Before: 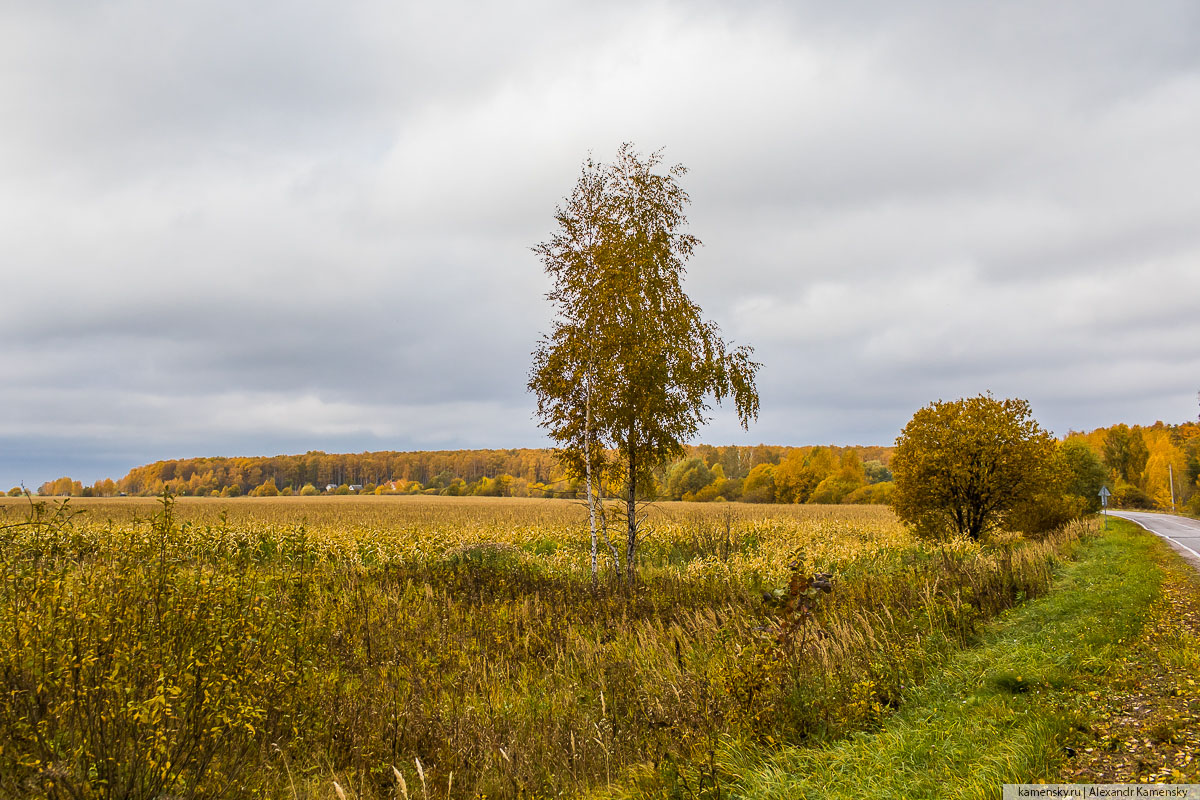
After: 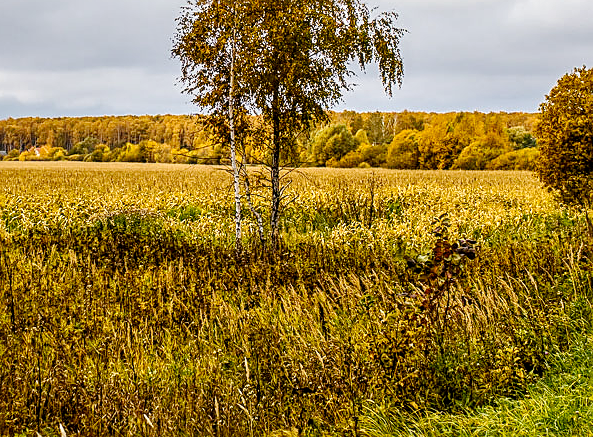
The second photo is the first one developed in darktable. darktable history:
crop: left 29.672%, top 41.786%, right 20.851%, bottom 3.487%
sharpen: on, module defaults
tone curve: curves: ch0 [(0, 0) (0.003, 0) (0.011, 0.001) (0.025, 0.003) (0.044, 0.005) (0.069, 0.012) (0.1, 0.023) (0.136, 0.039) (0.177, 0.088) (0.224, 0.15) (0.277, 0.24) (0.335, 0.337) (0.399, 0.437) (0.468, 0.535) (0.543, 0.629) (0.623, 0.71) (0.709, 0.782) (0.801, 0.856) (0.898, 0.94) (1, 1)], preserve colors none
local contrast: highlights 61%, detail 143%, midtone range 0.428
